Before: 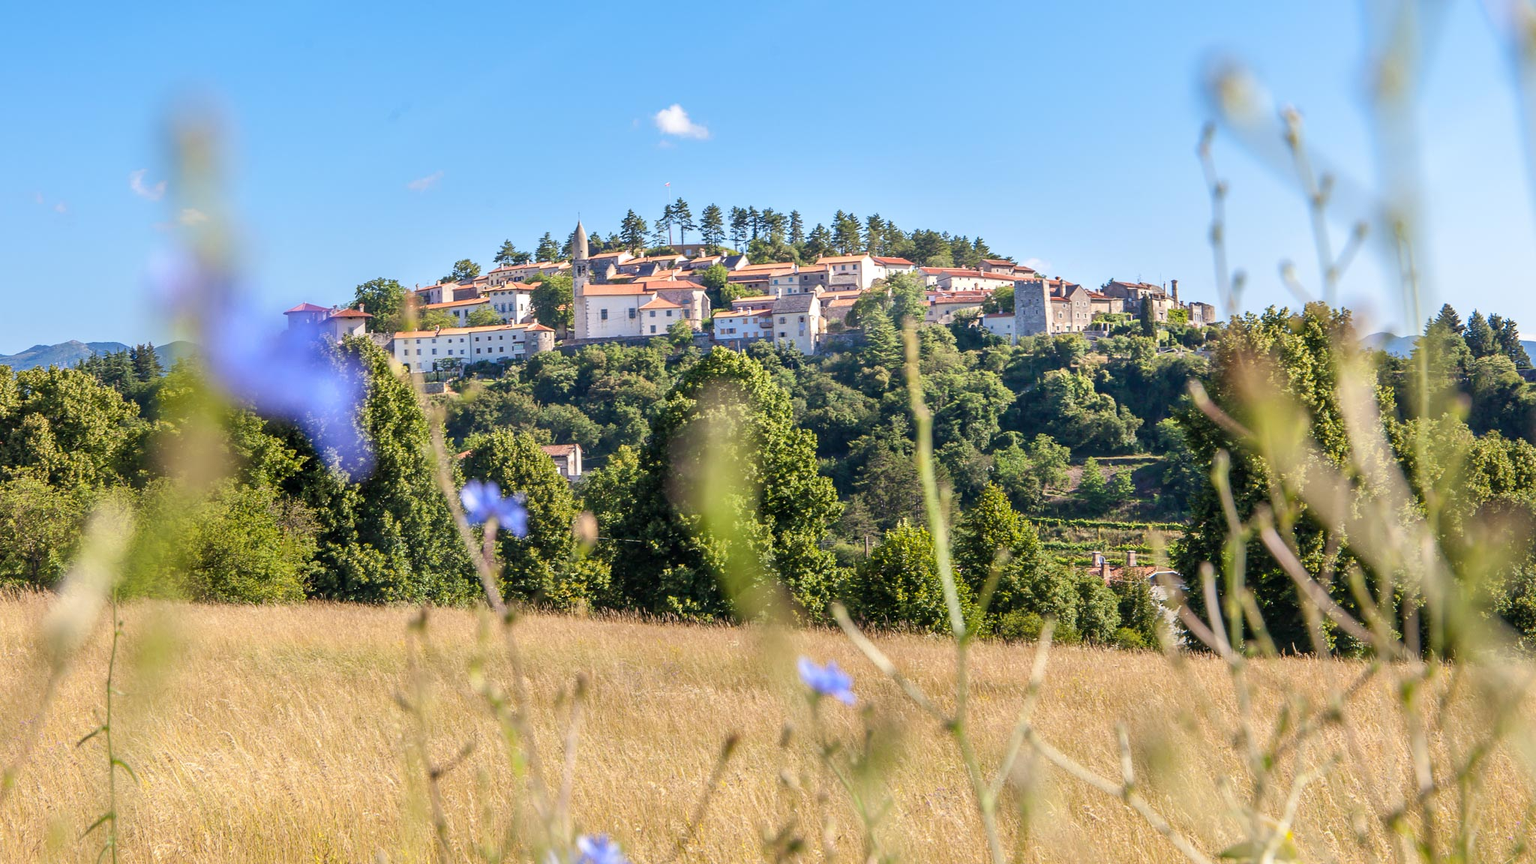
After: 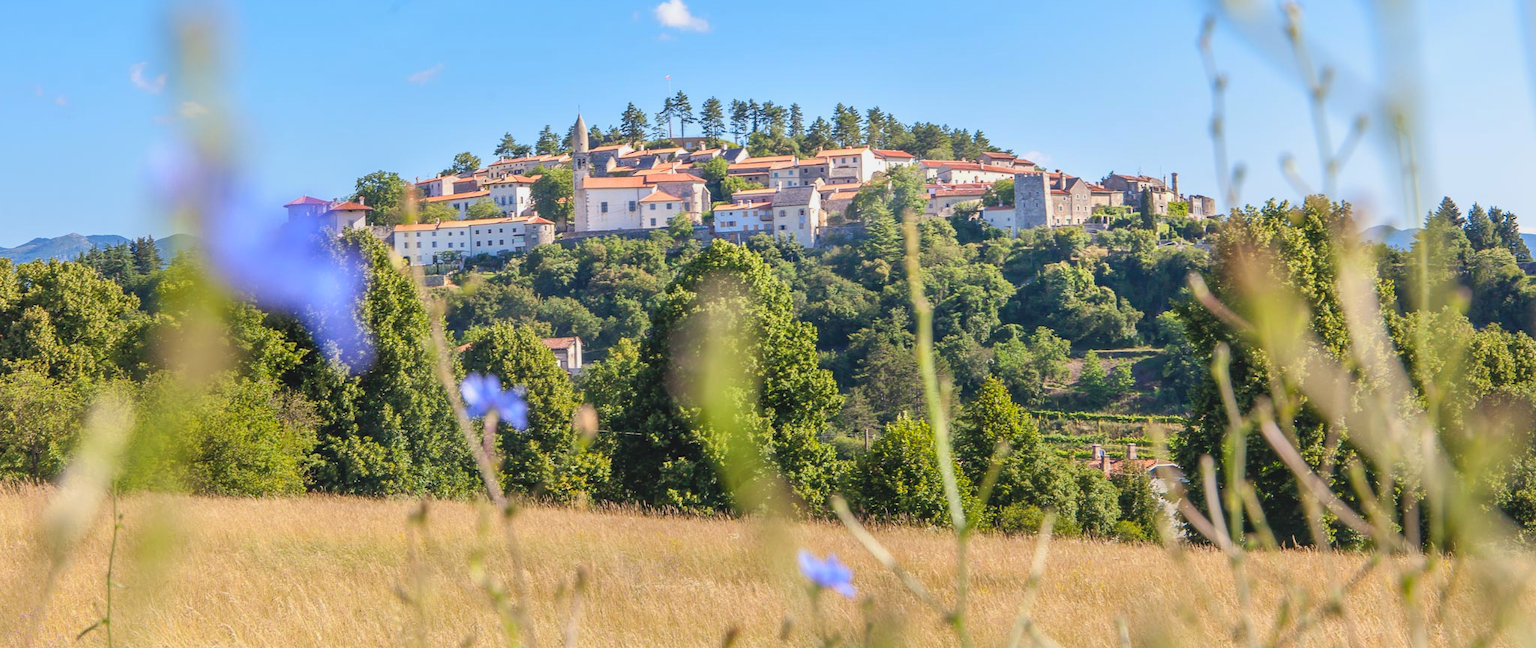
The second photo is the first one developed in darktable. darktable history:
crop and rotate: top 12.441%, bottom 12.444%
contrast brightness saturation: contrast -0.099, brightness 0.051, saturation 0.076
